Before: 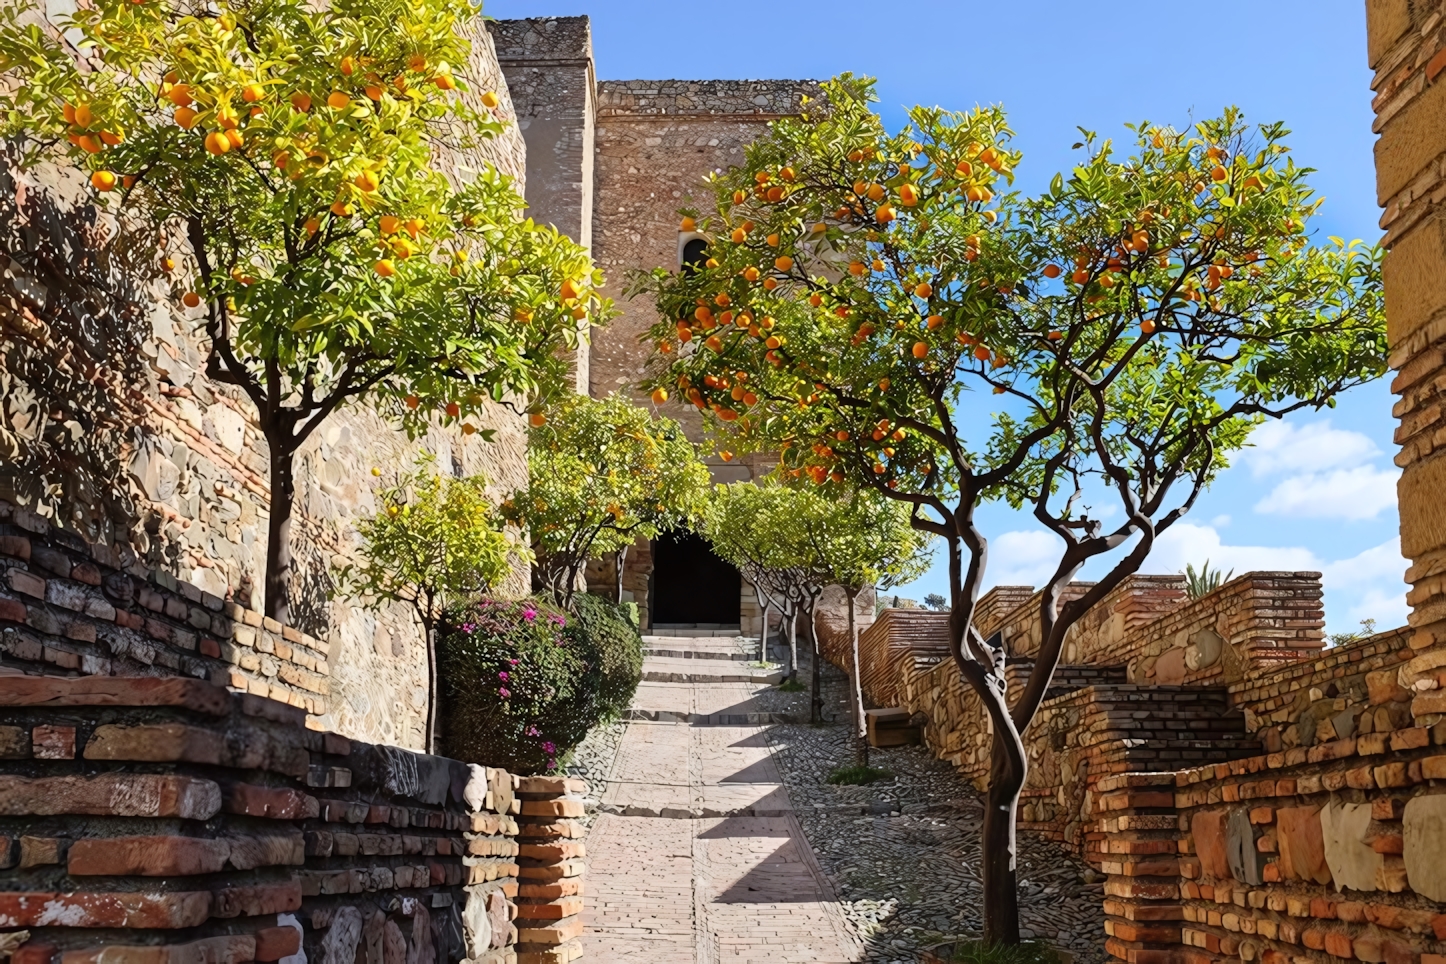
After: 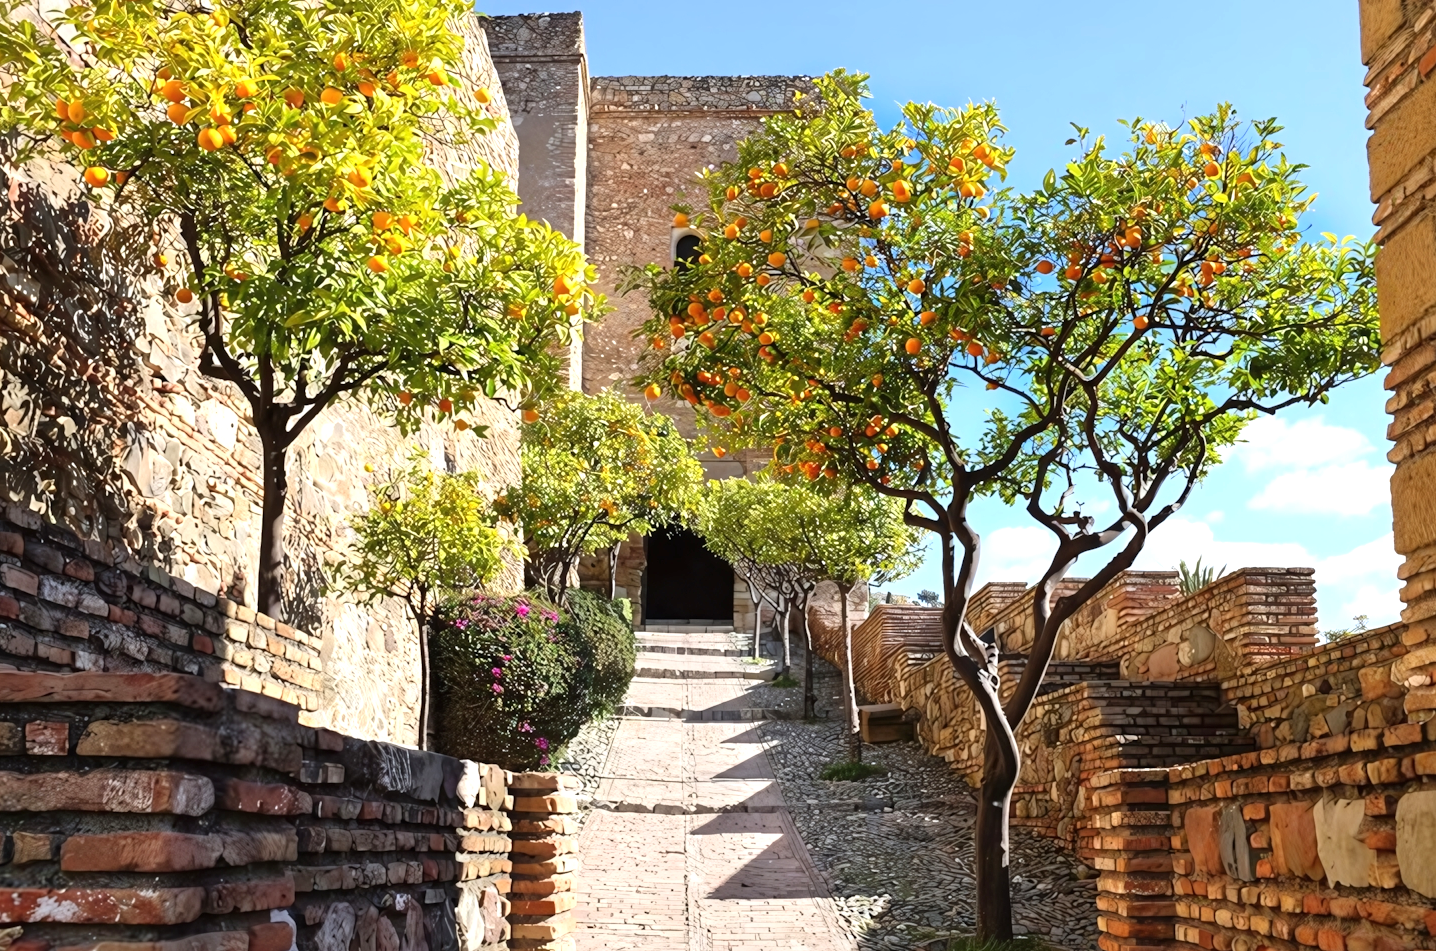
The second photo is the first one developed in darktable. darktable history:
crop: left 0.495%, top 0.487%, right 0.157%, bottom 0.855%
exposure: exposure 0.569 EV, compensate exposure bias true, compensate highlight preservation false
